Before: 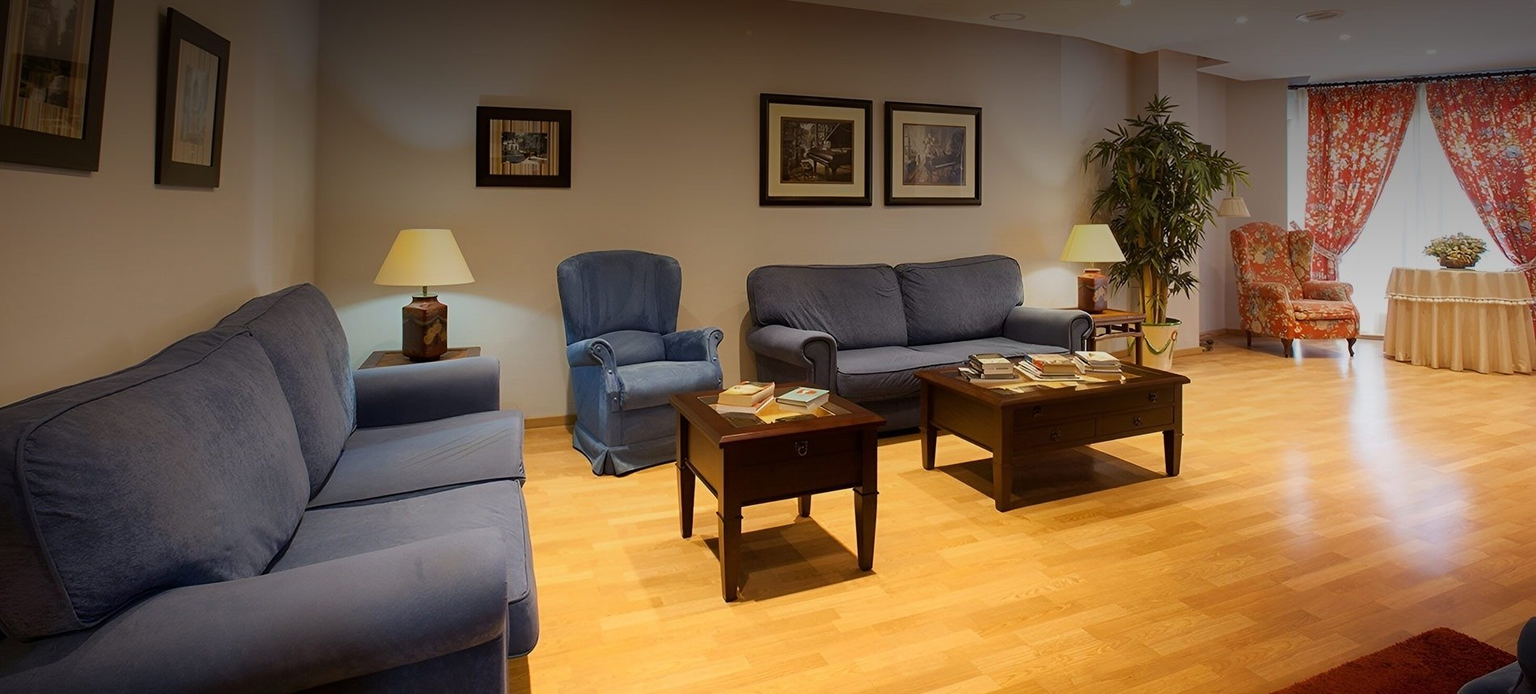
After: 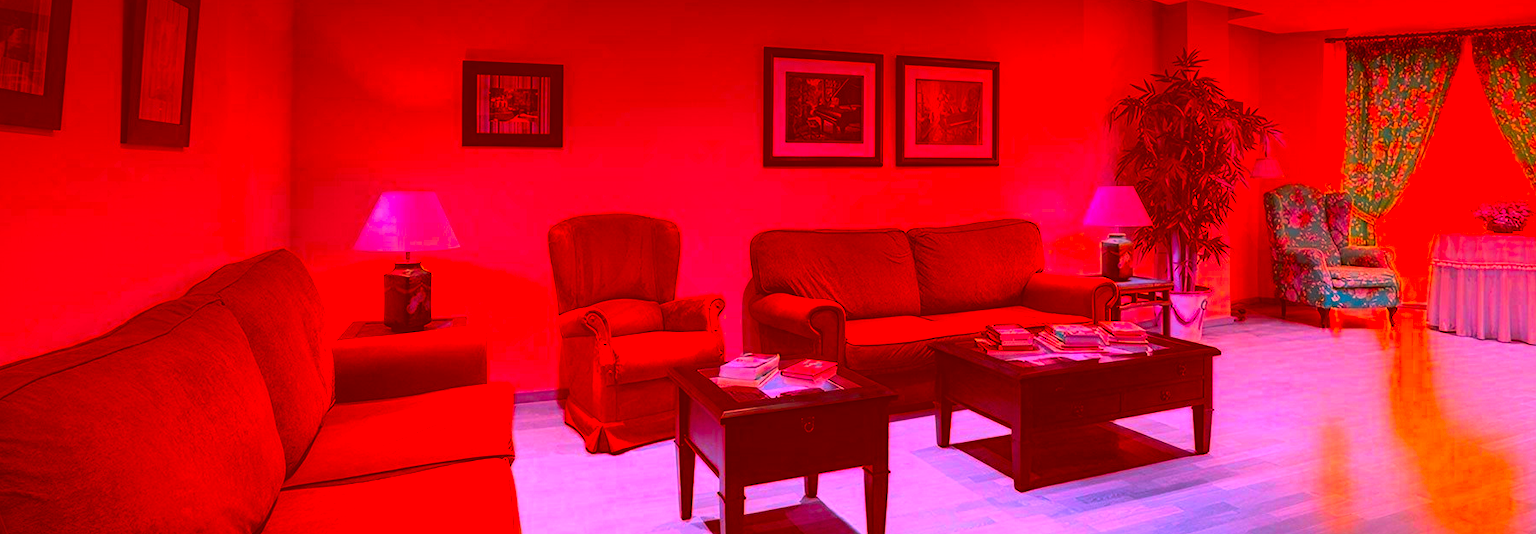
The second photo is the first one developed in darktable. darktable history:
color correction: highlights a* -39.04, highlights b* -39.38, shadows a* -39.53, shadows b* -39.26, saturation -2.99
crop: left 2.735%, top 7.18%, right 3.149%, bottom 20.334%
local contrast: detail 130%
